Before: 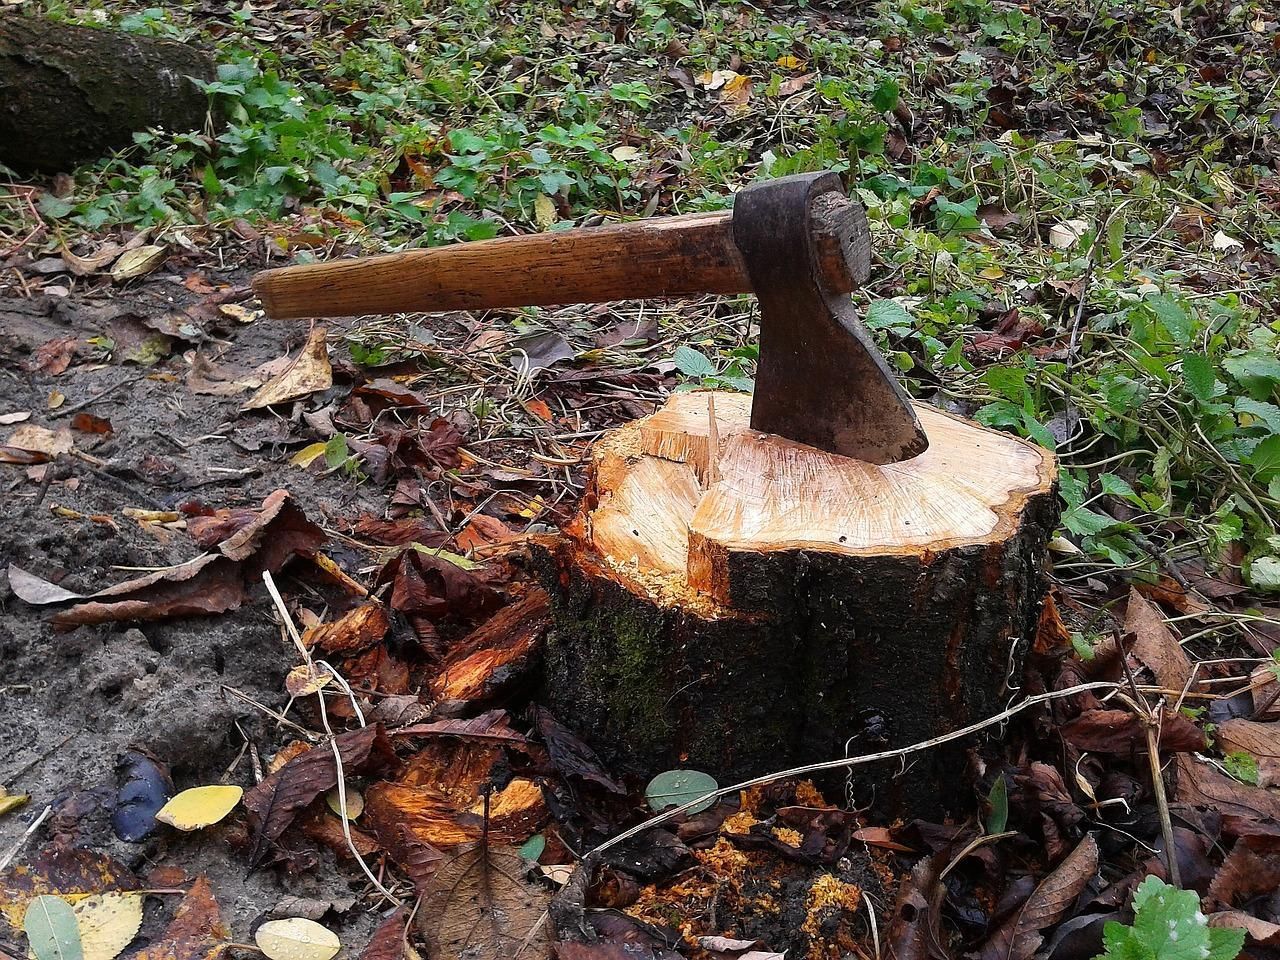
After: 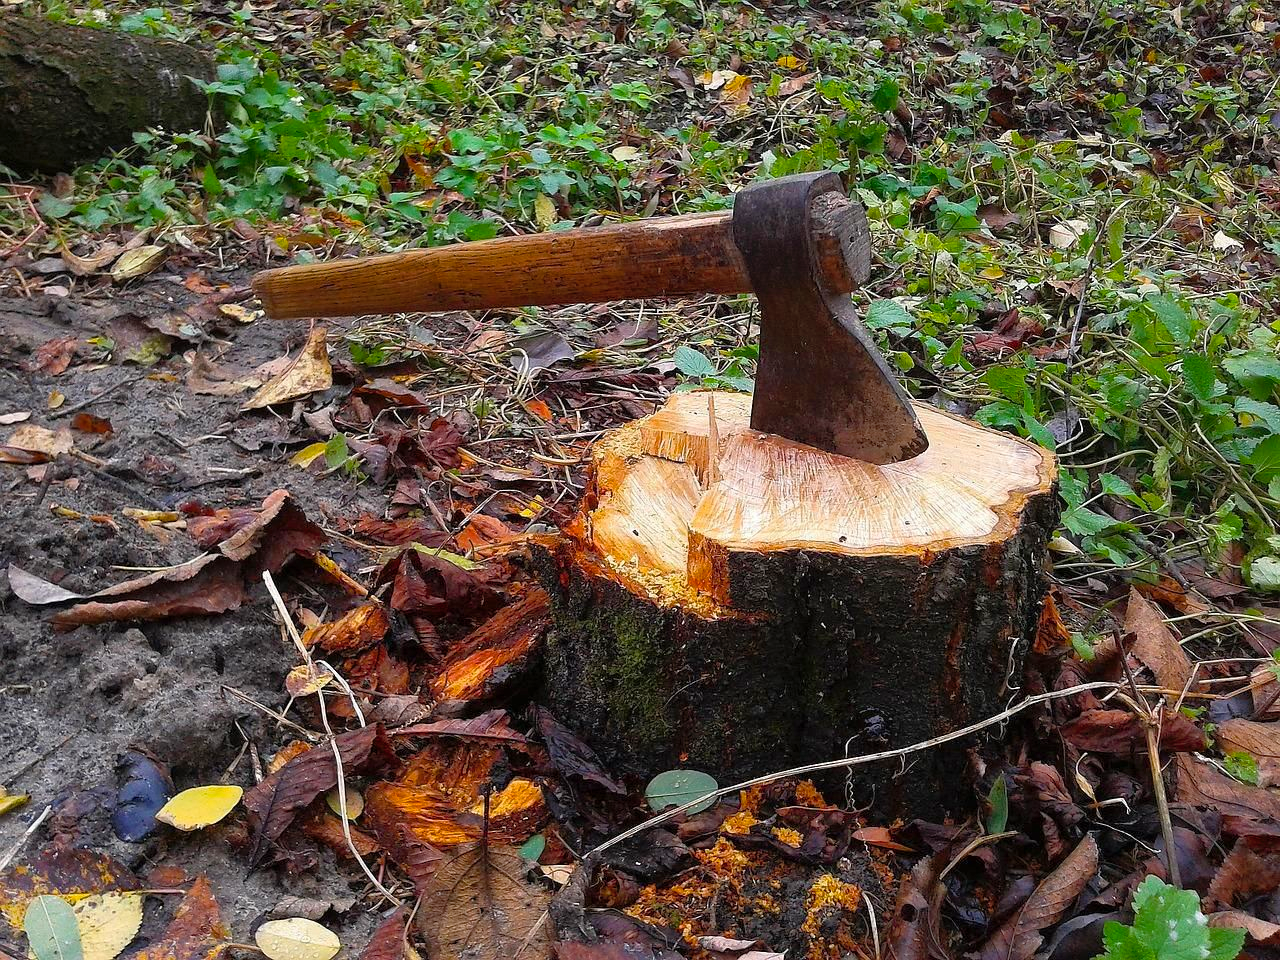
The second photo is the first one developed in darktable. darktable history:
shadows and highlights: shadows 43.1, highlights 8.34
color balance rgb: perceptual saturation grading › global saturation 31.282%
